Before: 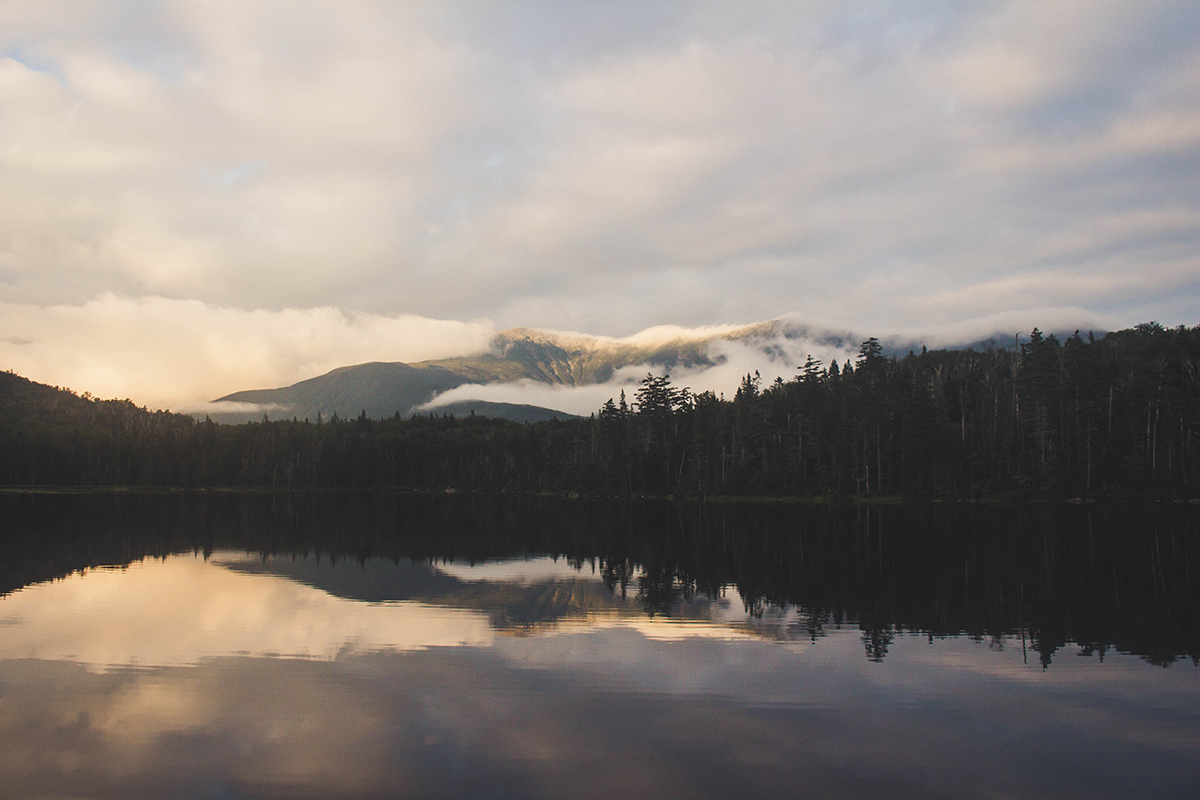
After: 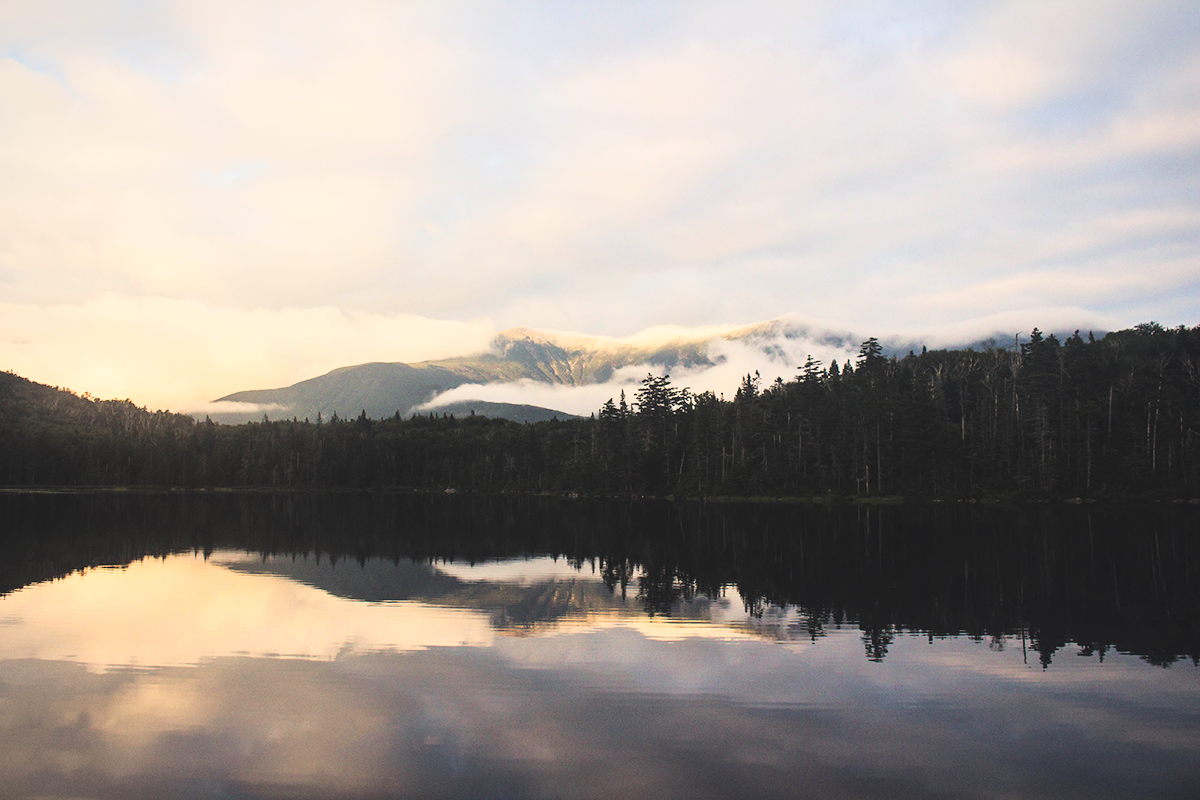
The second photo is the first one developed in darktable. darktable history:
tone equalizer: on, module defaults
base curve: curves: ch0 [(0, 0) (0.028, 0.03) (0.121, 0.232) (0.46, 0.748) (0.859, 0.968) (1, 1)]
vignetting: fall-off start 99.89%, brightness -0.188, saturation -0.31, width/height ratio 1.309
